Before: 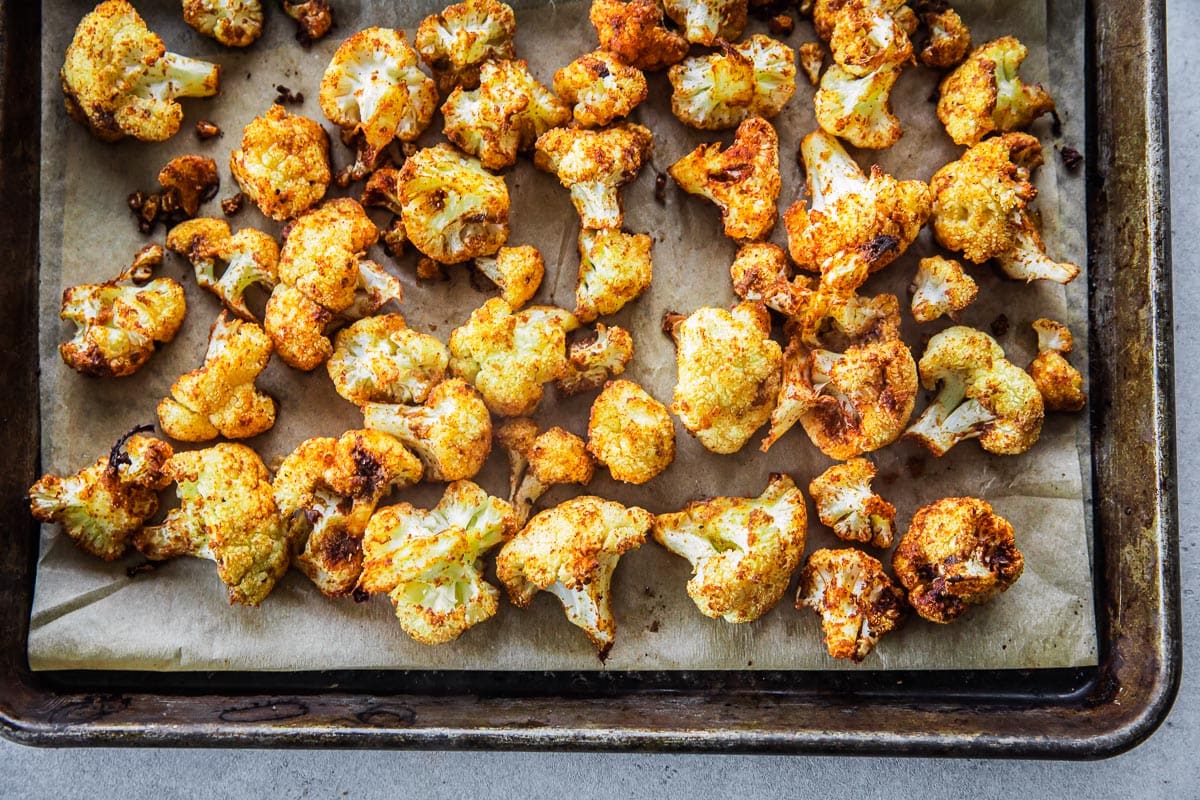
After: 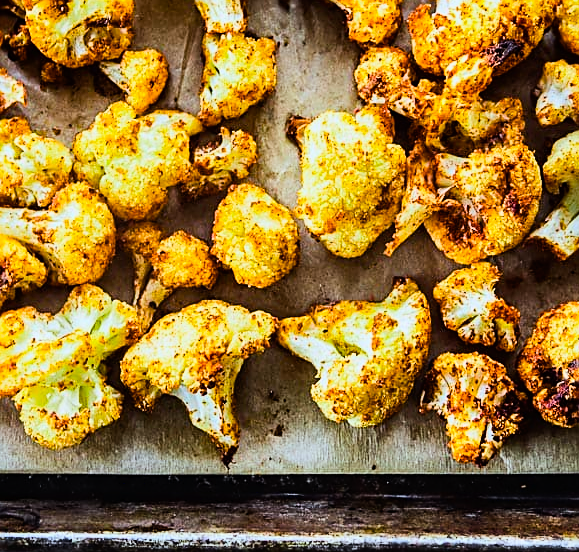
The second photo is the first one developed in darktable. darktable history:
local contrast: mode bilateral grid, contrast 99, coarseness 100, detail 94%, midtone range 0.2
base curve: curves: ch0 [(0, 0) (0.007, 0.004) (0.027, 0.03) (0.046, 0.07) (0.207, 0.54) (0.442, 0.872) (0.673, 0.972) (1, 1)]
sharpen: on, module defaults
shadows and highlights: low approximation 0.01, soften with gaussian
exposure: exposure -1.002 EV, compensate highlight preservation false
color calibration: illuminant Planckian (black body), adaptation linear Bradford (ICC v4), x 0.365, y 0.367, temperature 4414.81 K
color balance rgb: power › luminance 1.049%, power › chroma 0.416%, power › hue 32.61°, global offset › hue 168.92°, linear chroma grading › shadows -7.537%, linear chroma grading › global chroma 9.808%, perceptual saturation grading › global saturation 20%, perceptual saturation grading › highlights -24.944%, perceptual saturation grading › shadows 25.402%, global vibrance 14.606%
crop: left 31.392%, top 24.506%, right 20.335%, bottom 6.477%
